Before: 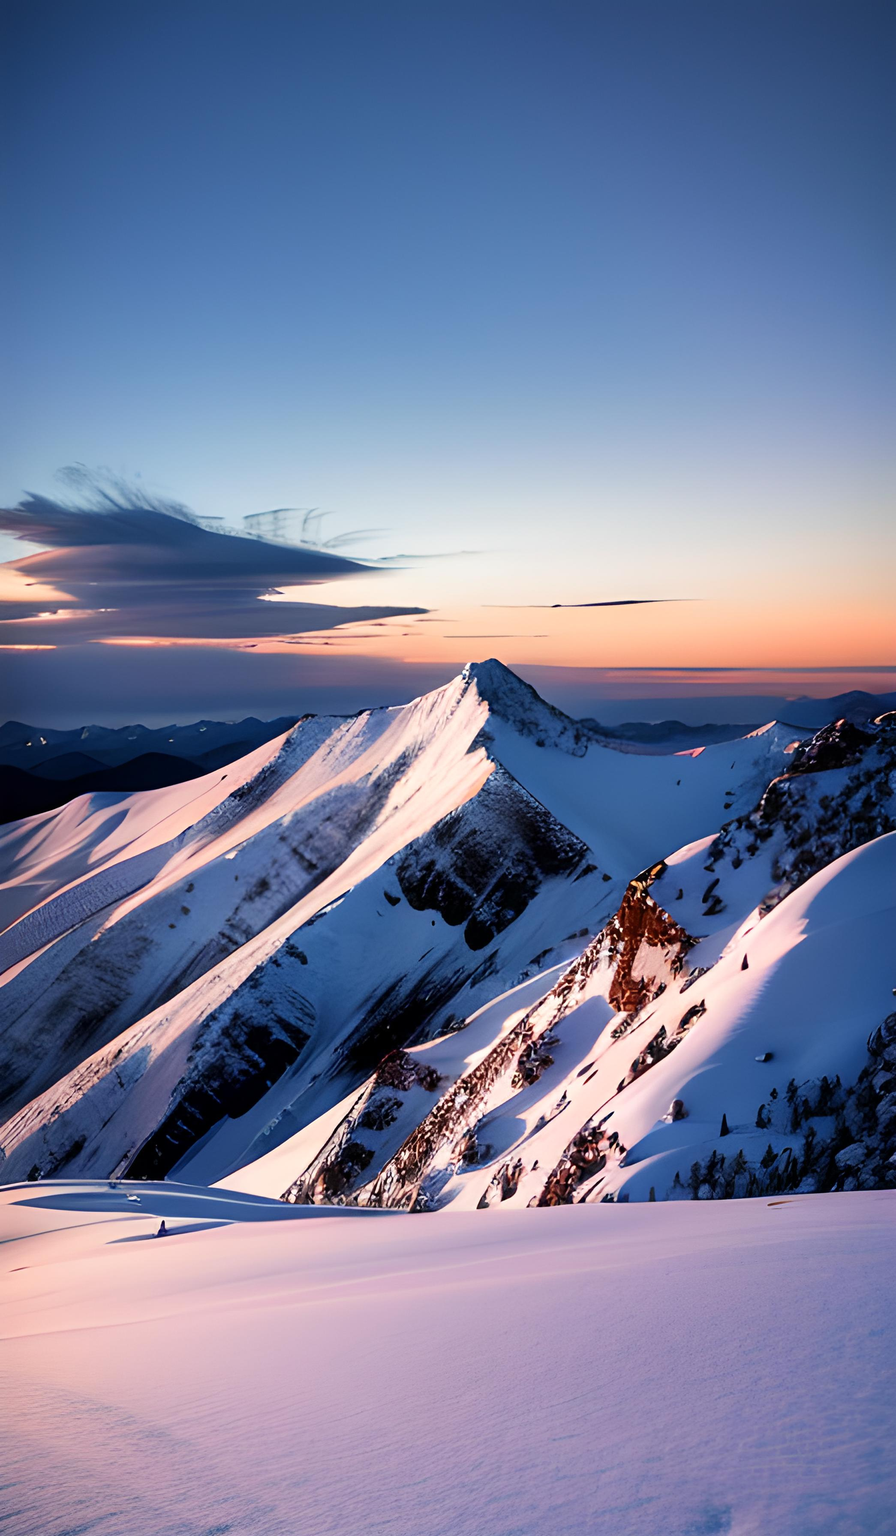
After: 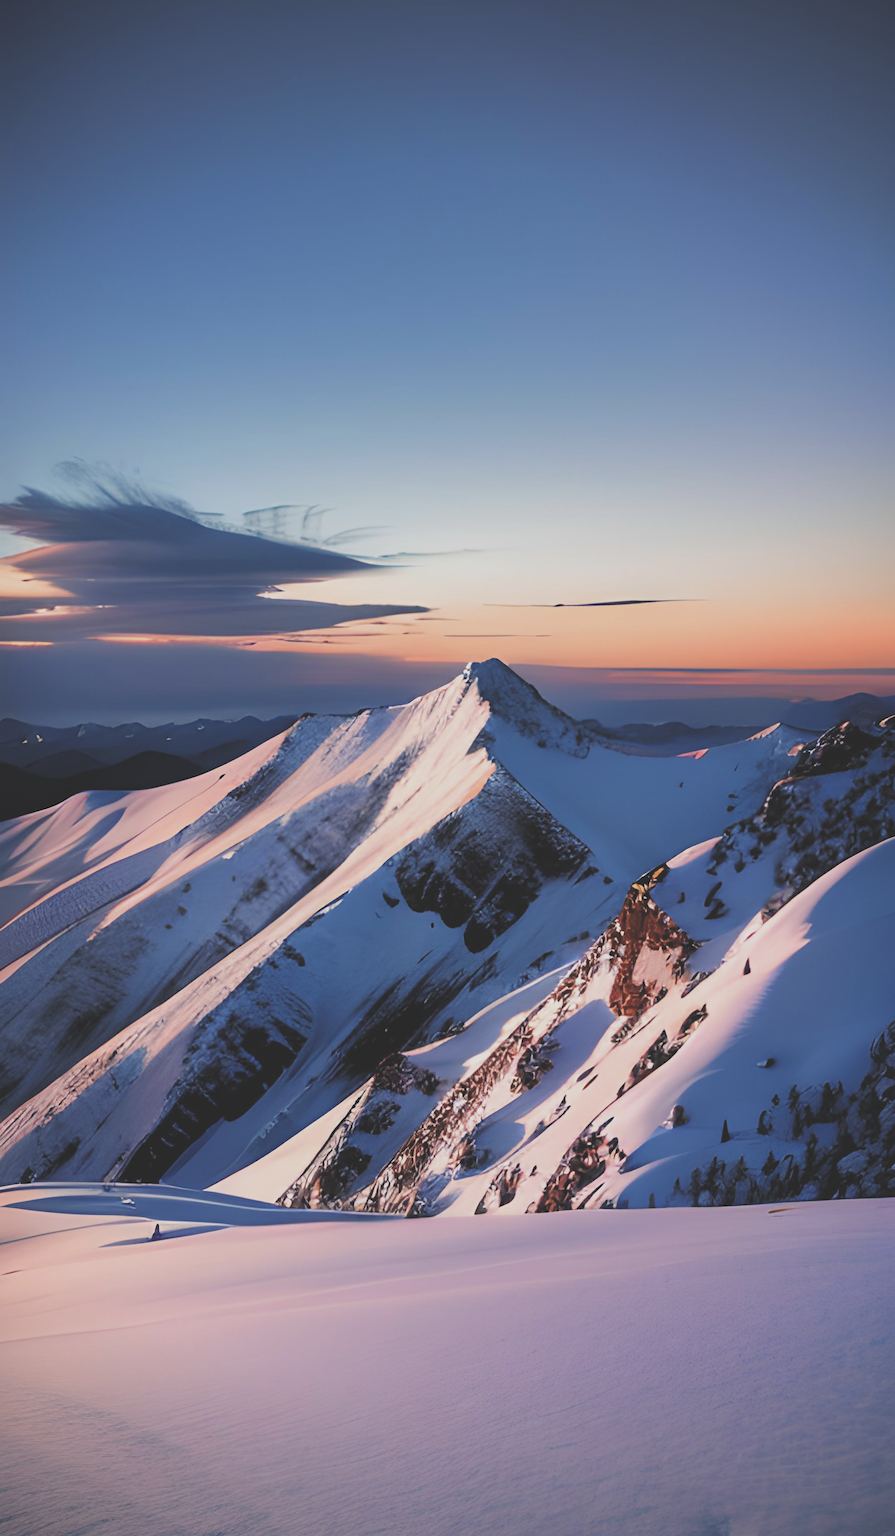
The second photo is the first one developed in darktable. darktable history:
exposure: black level correction -0.039, exposure 0.064 EV, compensate highlight preservation false
filmic rgb: black relative exposure -3.95 EV, white relative exposure 3.14 EV, hardness 2.87
tone equalizer: -8 EV 0.261 EV, -7 EV 0.423 EV, -6 EV 0.405 EV, -5 EV 0.249 EV, -3 EV -0.269 EV, -2 EV -0.42 EV, -1 EV -0.416 EV, +0 EV -0.249 EV, edges refinement/feathering 500, mask exposure compensation -1.57 EV, preserve details no
vignetting: fall-off start 97.25%, width/height ratio 1.185, unbound false
crop and rotate: angle -0.365°
